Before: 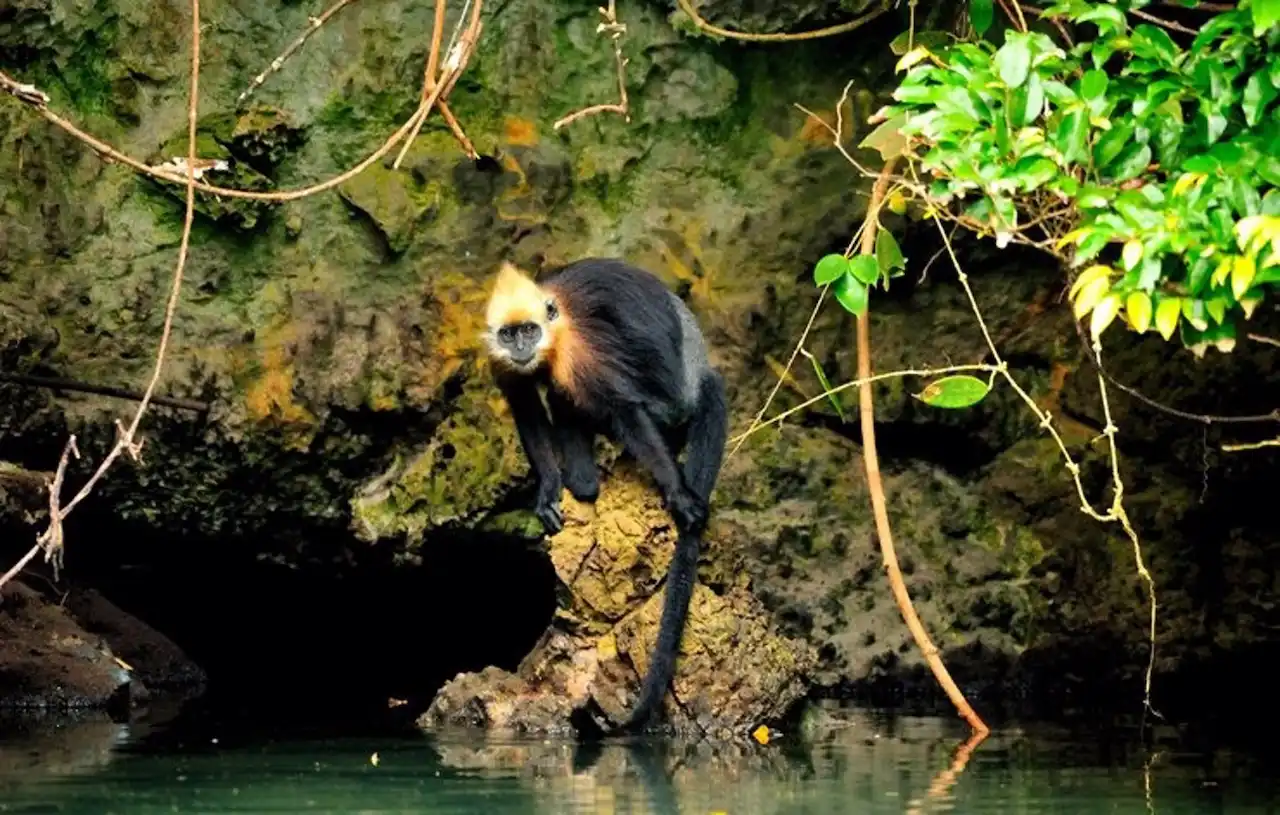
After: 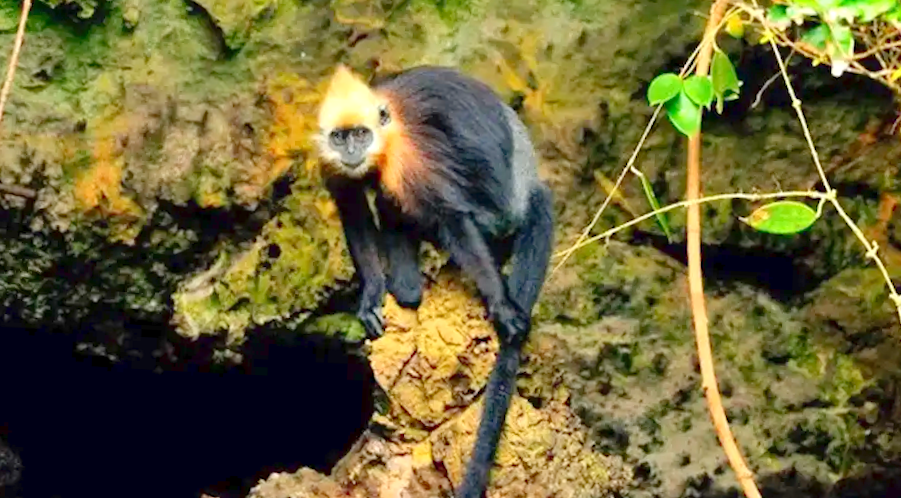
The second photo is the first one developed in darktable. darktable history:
rotate and perspective: rotation -0.45°, automatic cropping original format, crop left 0.008, crop right 0.992, crop top 0.012, crop bottom 0.988
crop and rotate: angle -3.37°, left 9.79%, top 20.73%, right 12.42%, bottom 11.82%
shadows and highlights: radius 334.93, shadows 63.48, highlights 6.06, compress 87.7%, highlights color adjustment 39.73%, soften with gaussian
levels: levels [0, 0.397, 0.955]
